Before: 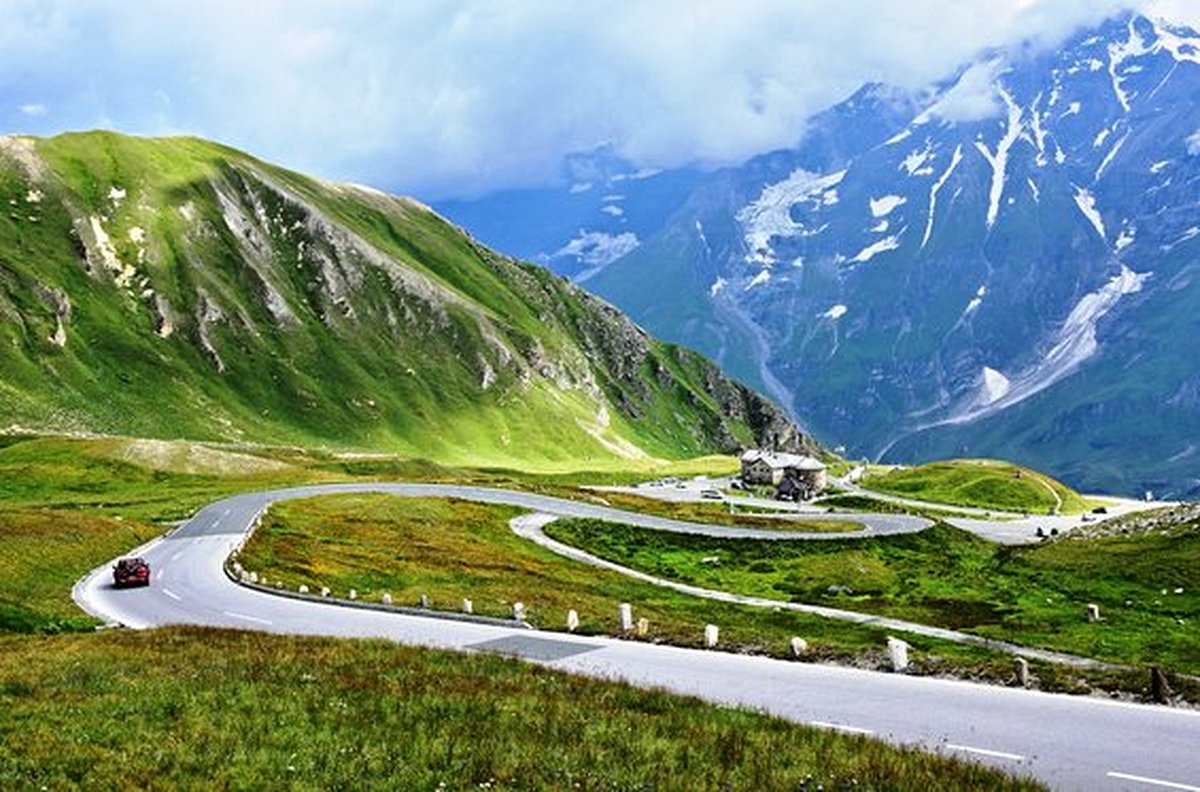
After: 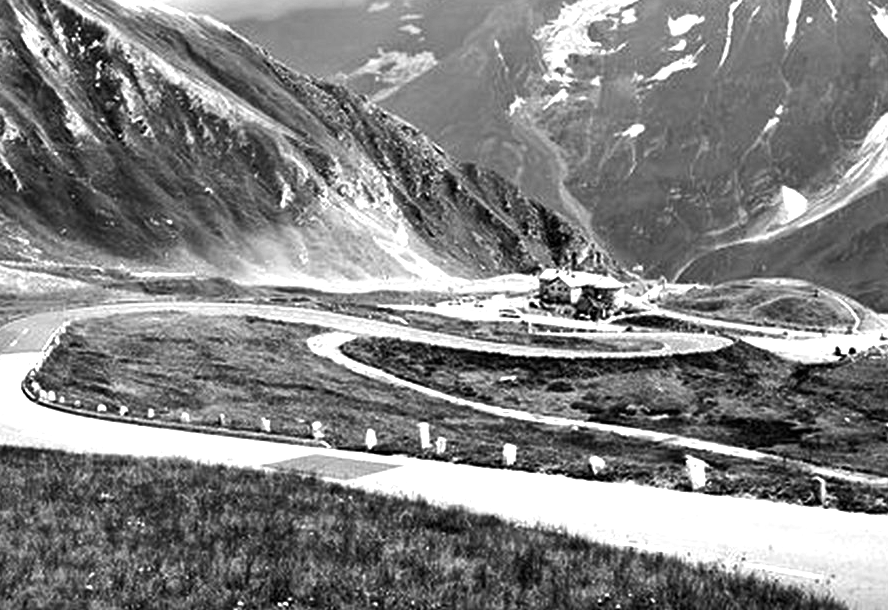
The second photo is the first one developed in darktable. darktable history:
crop: left 16.871%, top 22.857%, right 9.116%
exposure: exposure 0.178 EV, compensate exposure bias true, compensate highlight preservation false
color balance rgb: shadows lift › luminance -7.7%, shadows lift › chroma 2.13%, shadows lift › hue 165.27°, power › luminance -7.77%, power › chroma 1.1%, power › hue 215.88°, highlights gain › luminance 15.15%, highlights gain › chroma 7%, highlights gain › hue 125.57°, global offset › luminance -0.33%, global offset › chroma 0.11%, global offset › hue 165.27°, perceptual saturation grading › global saturation 24.42%, perceptual saturation grading › highlights -24.42%, perceptual saturation grading › mid-tones 24.42%, perceptual saturation grading › shadows 40%, perceptual brilliance grading › global brilliance -5%, perceptual brilliance grading › highlights 24.42%, perceptual brilliance grading › mid-tones 7%, perceptual brilliance grading › shadows -5%
monochrome: a 16.06, b 15.48, size 1
